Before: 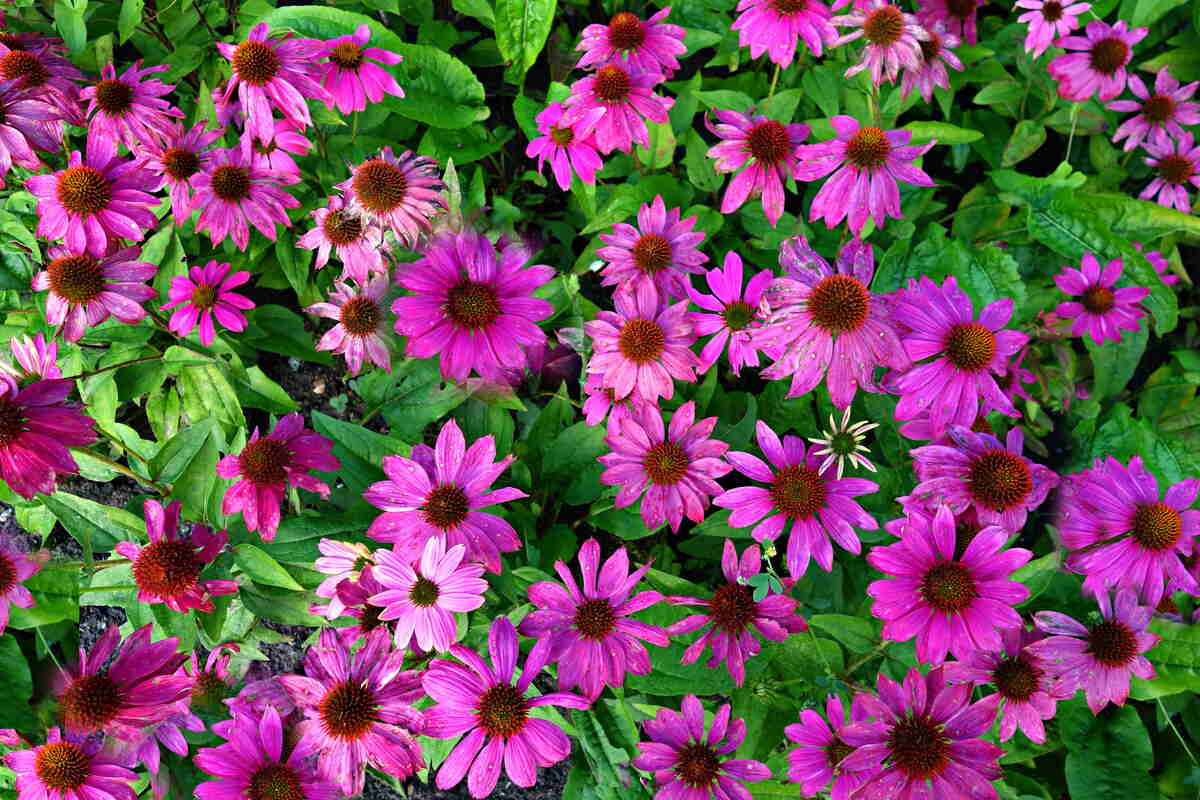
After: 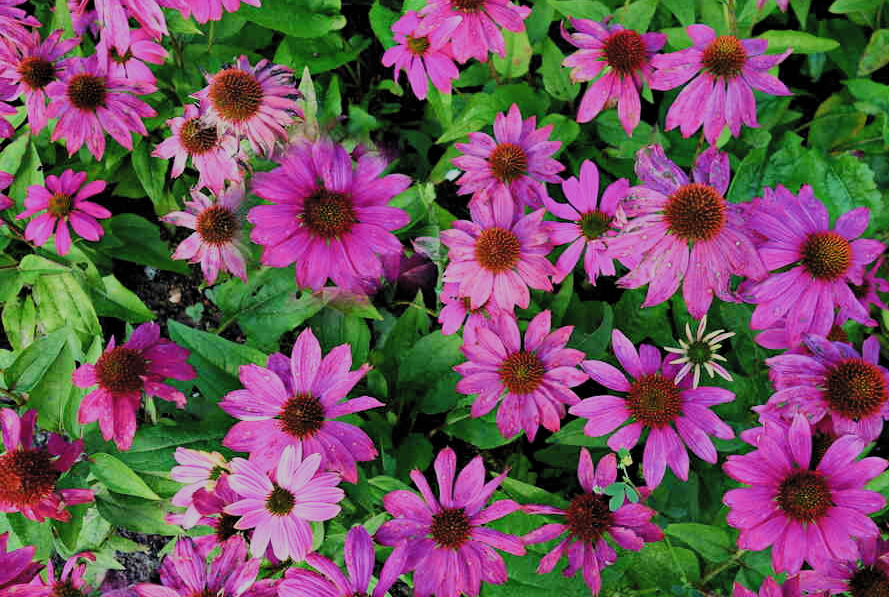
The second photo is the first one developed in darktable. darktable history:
filmic rgb: black relative exposure -6.91 EV, white relative exposure 5.67 EV, threshold 5.98 EV, hardness 2.86, color science v5 (2021), contrast in shadows safe, contrast in highlights safe, enable highlight reconstruction true
crop and rotate: left 12.05%, top 11.472%, right 13.789%, bottom 13.833%
